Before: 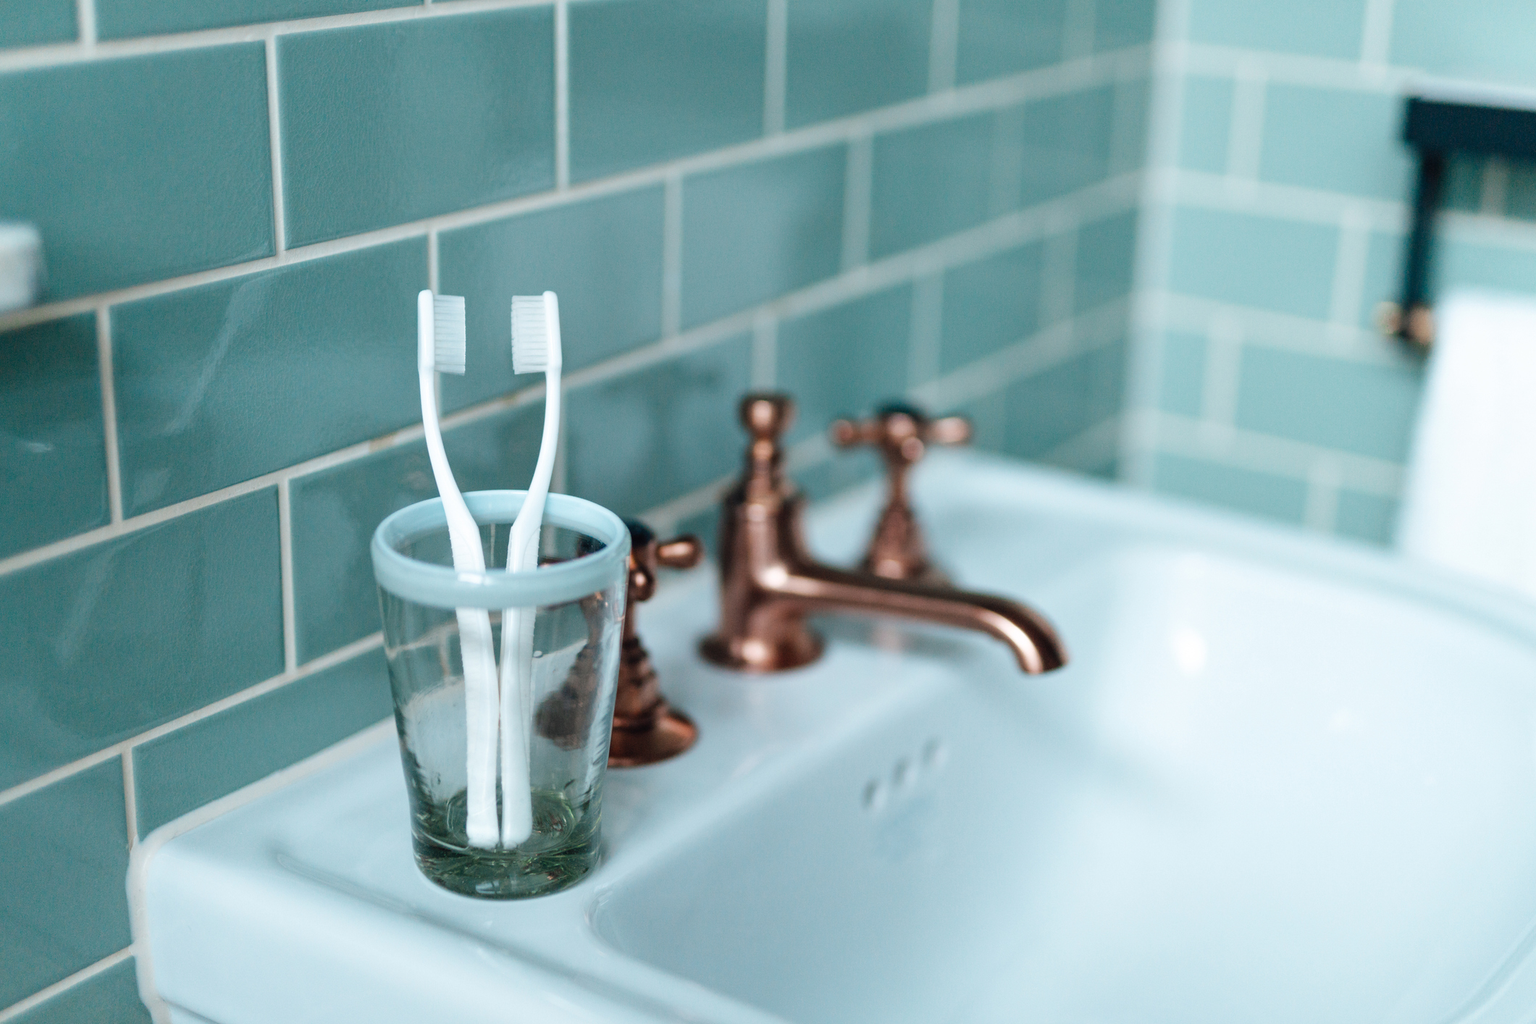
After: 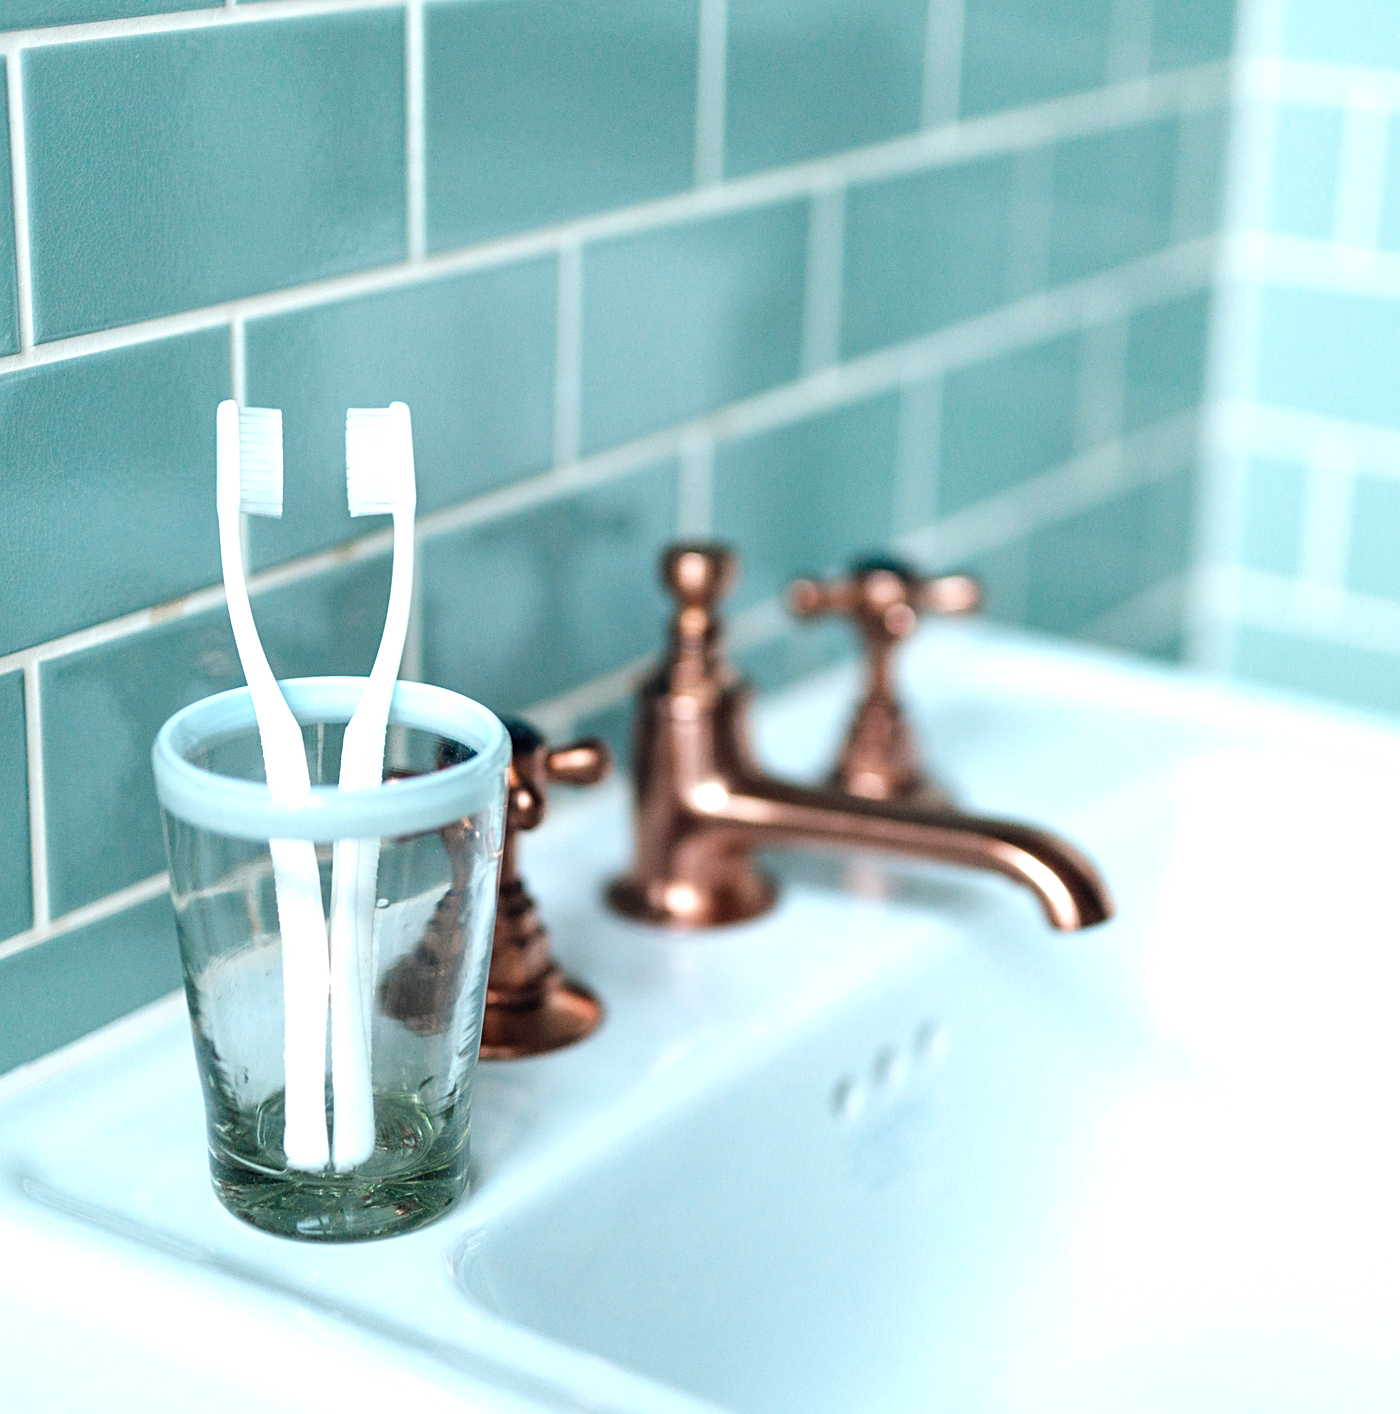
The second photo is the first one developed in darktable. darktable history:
crop: left 16.978%, right 16.972%
exposure: black level correction 0.001, exposure 0.672 EV, compensate highlight preservation false
sharpen: on, module defaults
